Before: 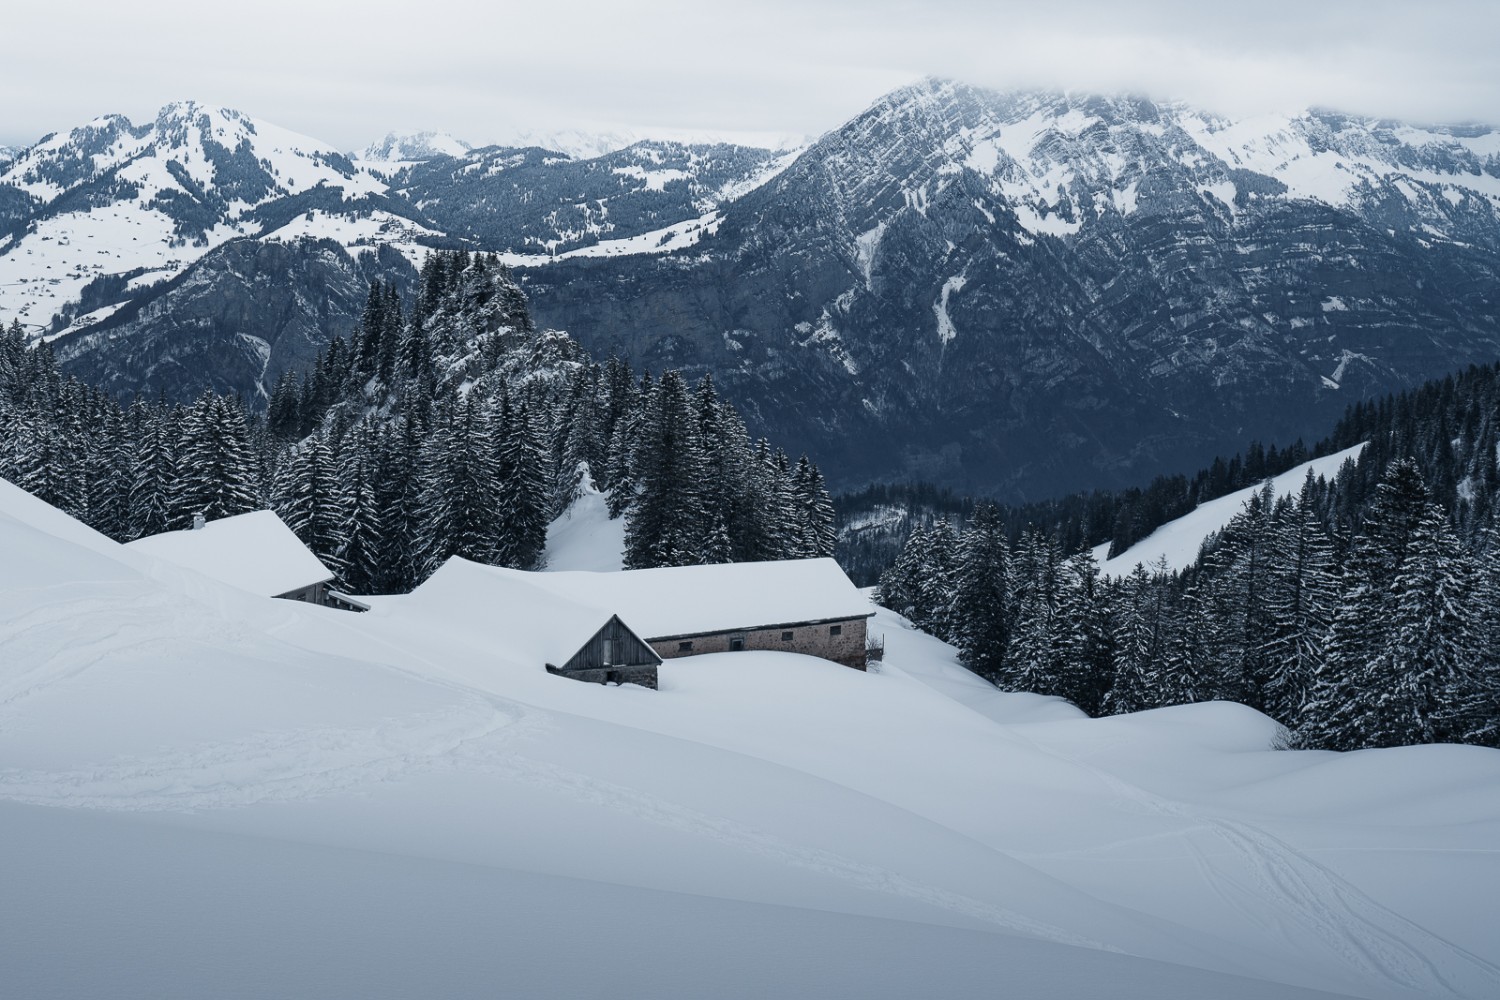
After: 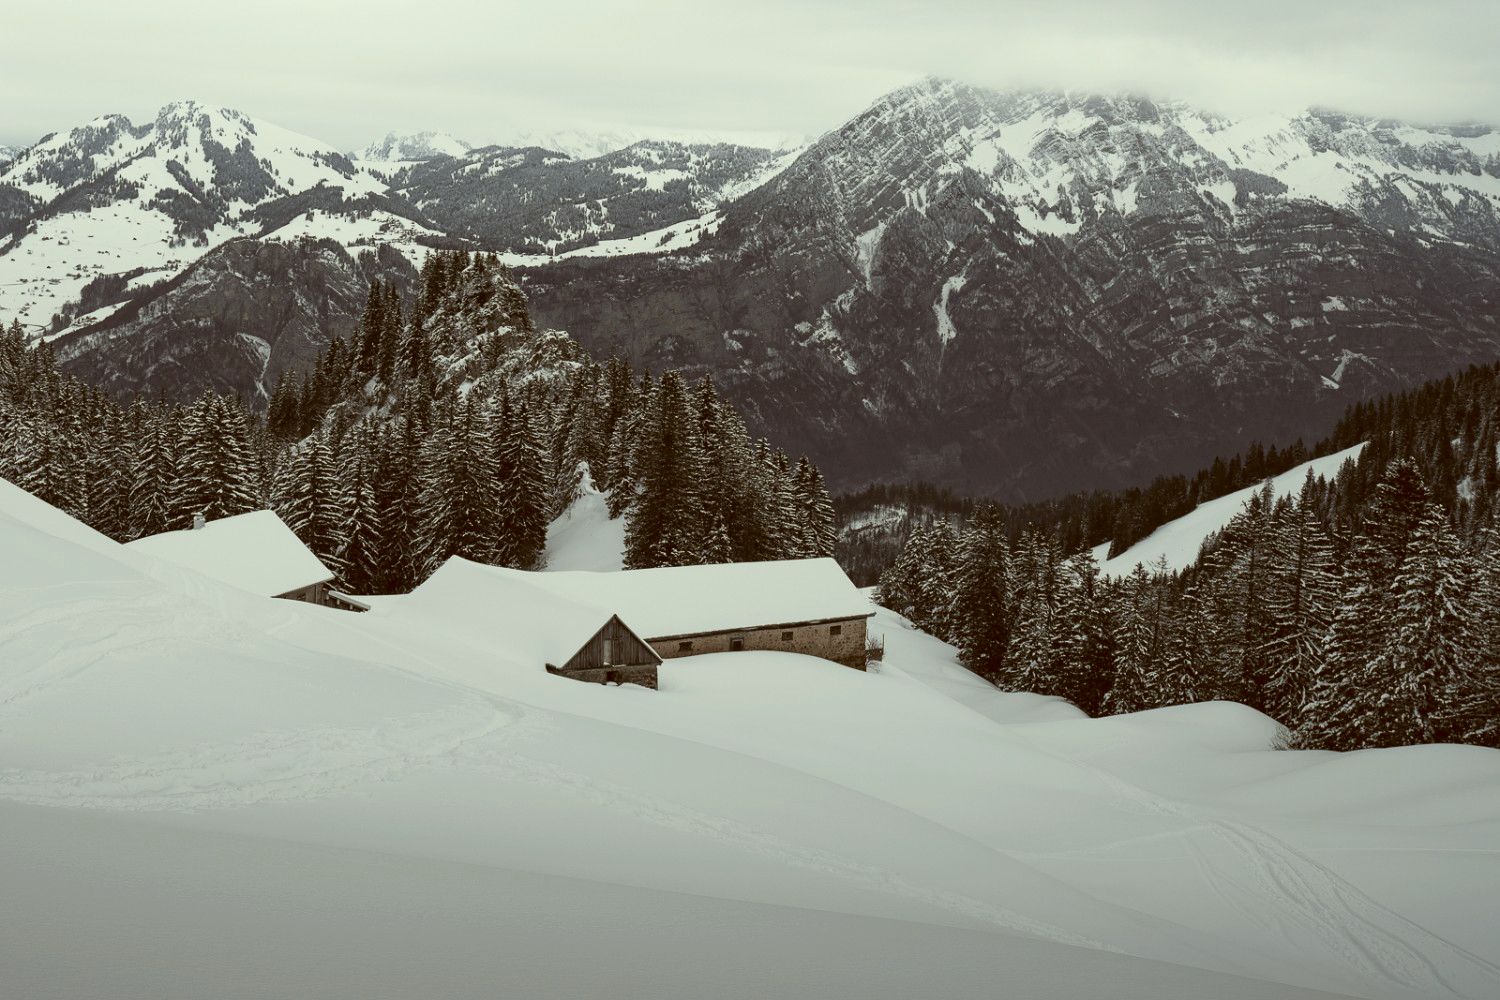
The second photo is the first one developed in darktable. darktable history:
color correction: highlights a* -6.21, highlights b* 9.24, shadows a* 10.18, shadows b* 23.96
